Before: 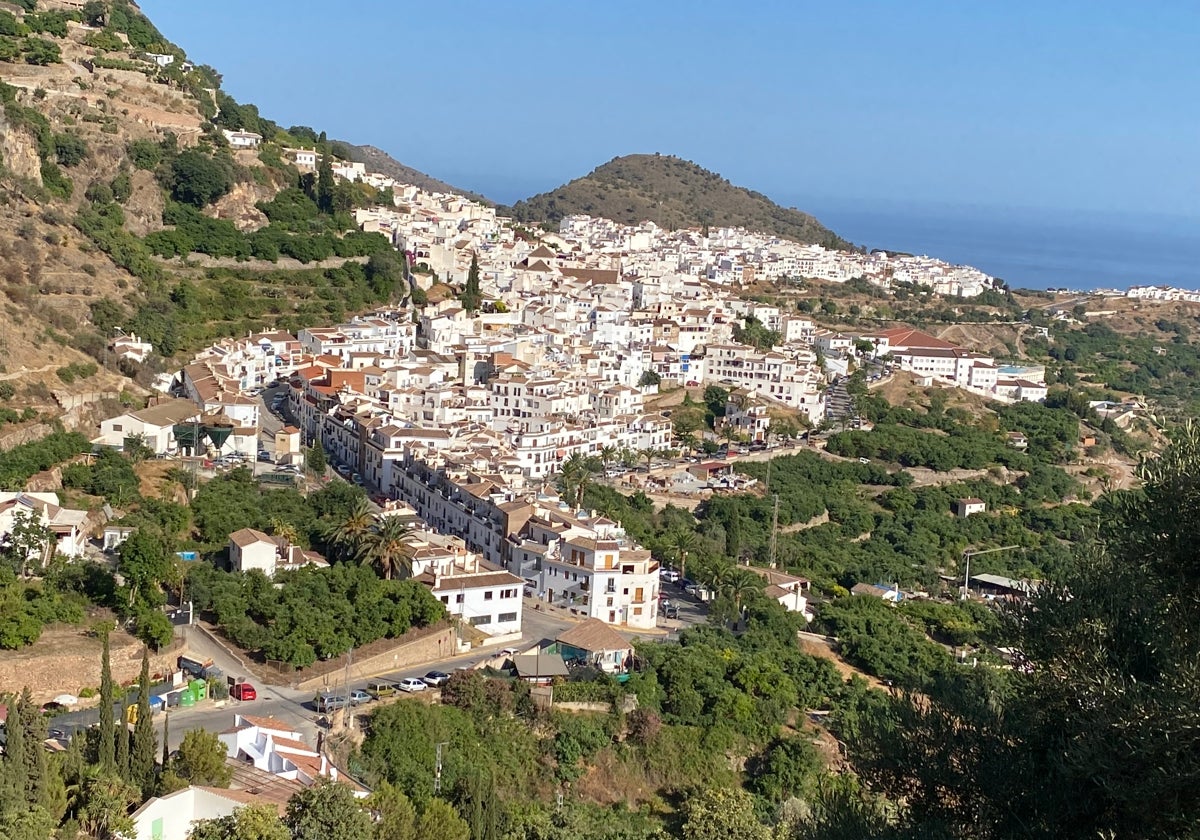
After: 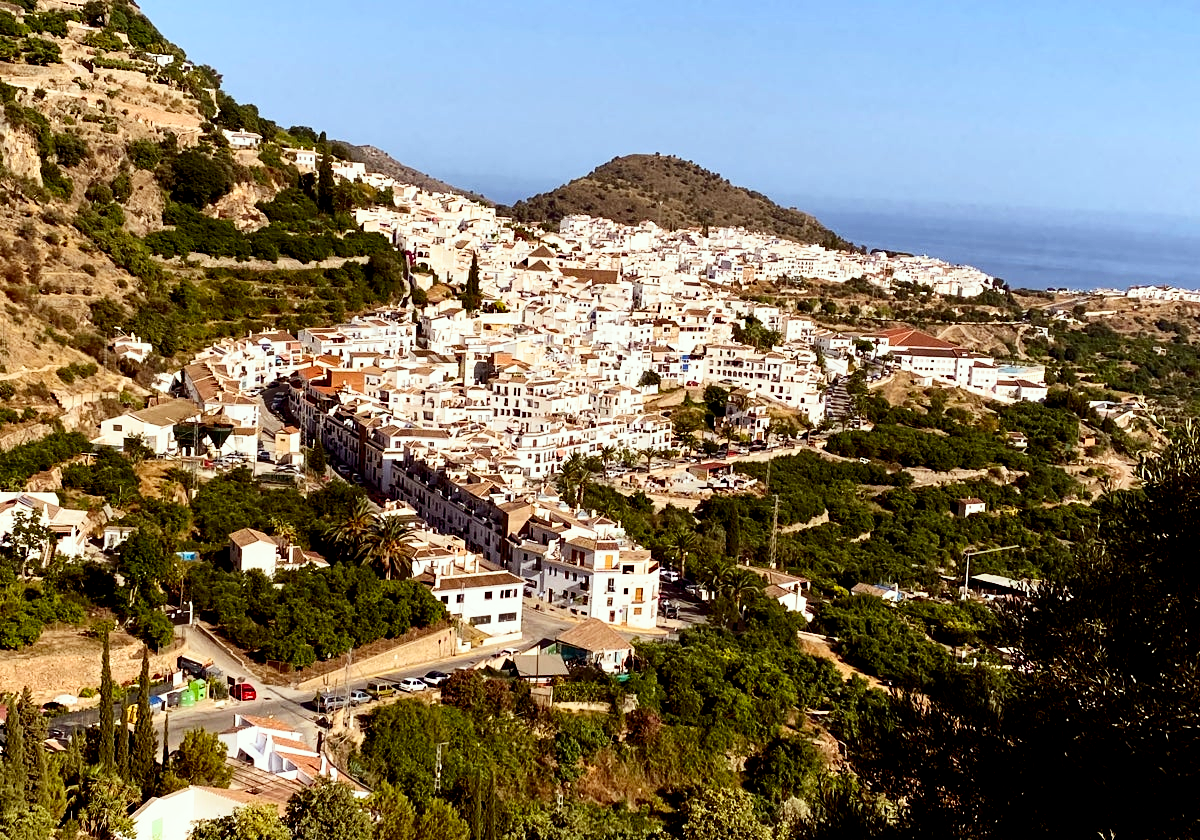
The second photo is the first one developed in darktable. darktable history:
rgb levels: mode RGB, independent channels, levels [[0, 0.5, 1], [0, 0.521, 1], [0, 0.536, 1]]
contrast brightness saturation: contrast 0.28
color correction: highlights a* -2.68, highlights b* 2.57
filmic rgb: black relative exposure -6.3 EV, white relative exposure 2.8 EV, threshold 3 EV, target black luminance 0%, hardness 4.6, latitude 67.35%, contrast 1.292, shadows ↔ highlights balance -3.5%, preserve chrominance no, color science v4 (2020), contrast in shadows soft, enable highlight reconstruction true
